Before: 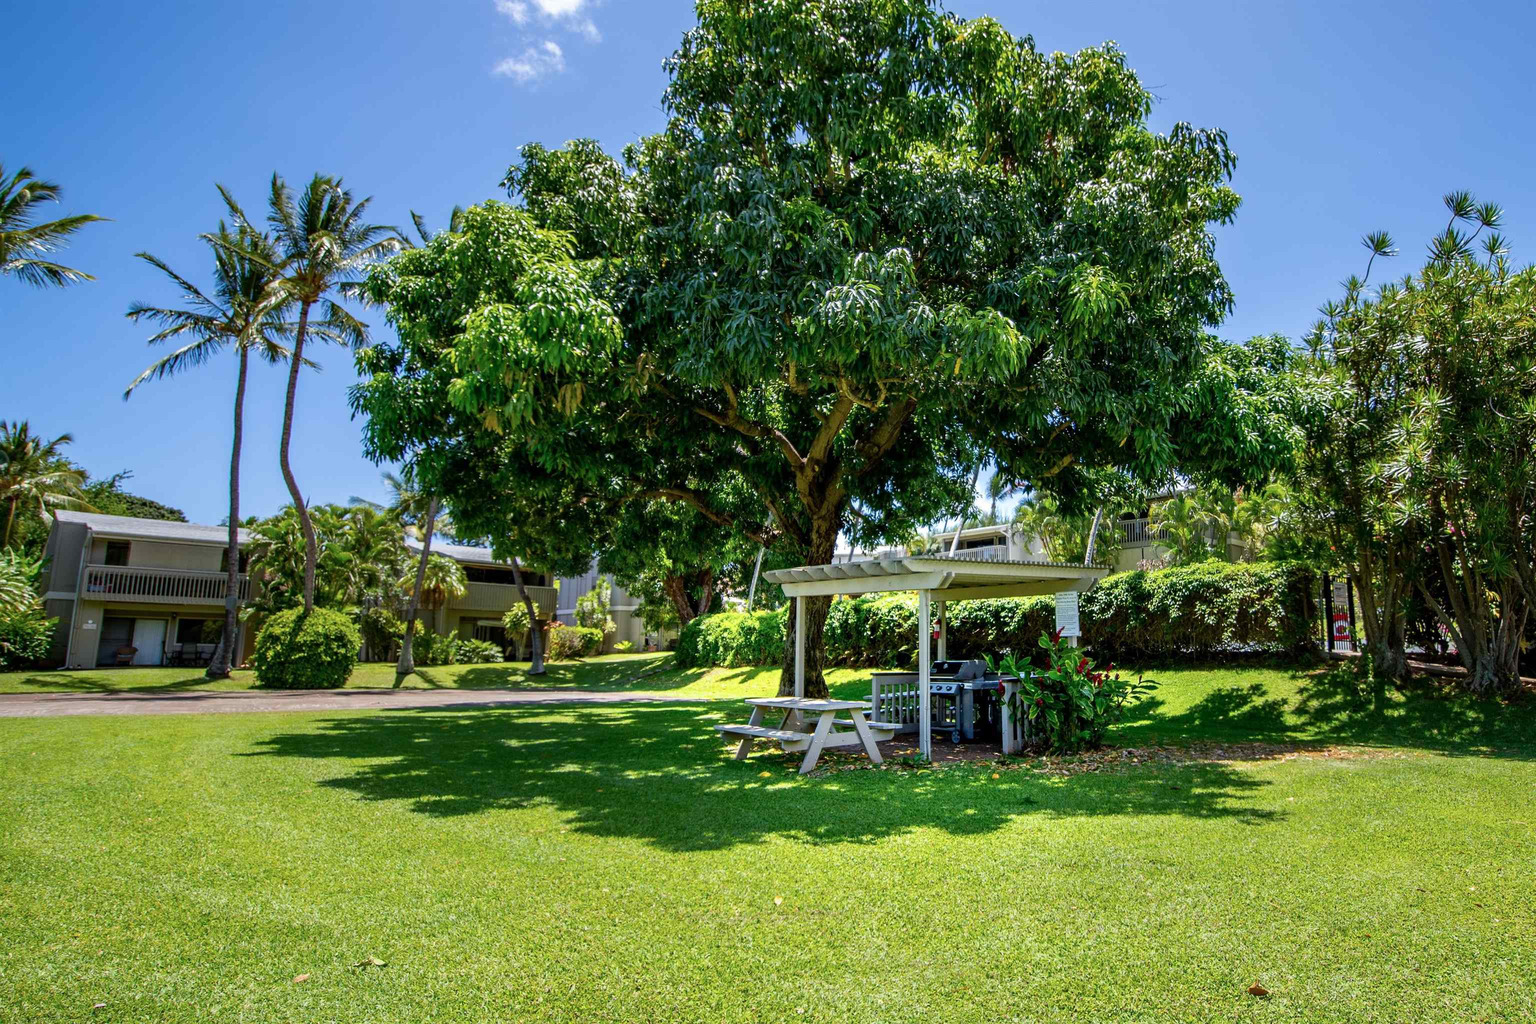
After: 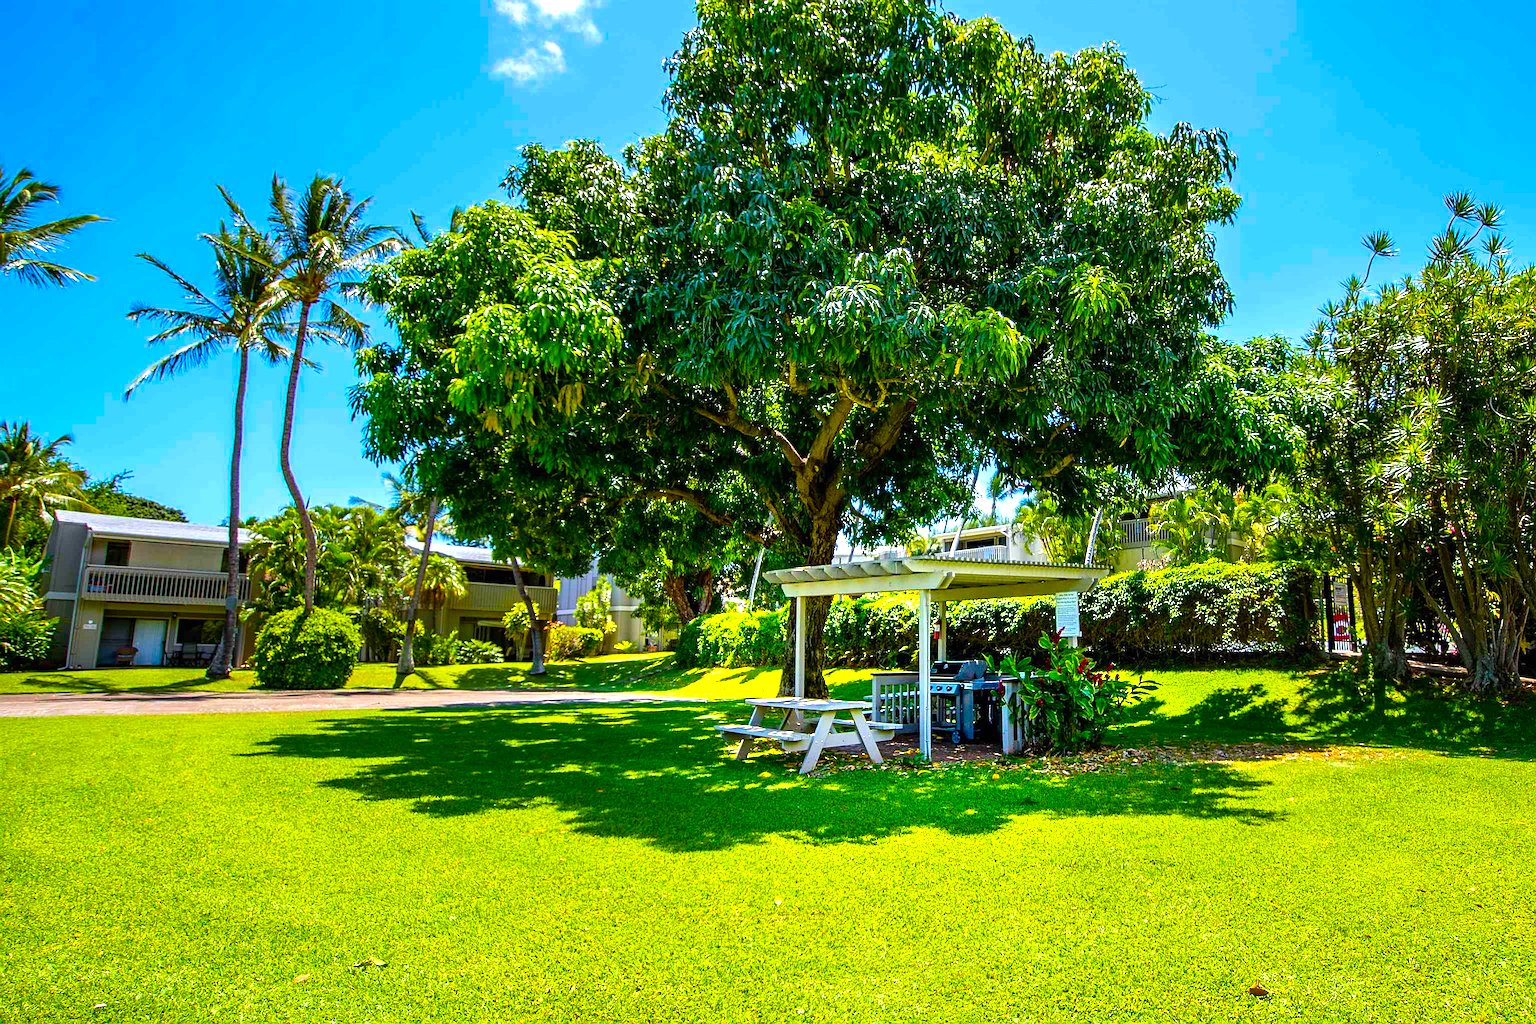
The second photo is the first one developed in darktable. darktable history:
color zones: mix 100.07%
exposure: black level correction 0, exposure 0.695 EV, compensate highlight preservation false
sharpen: on, module defaults
color balance rgb: shadows lift › luminance -19.782%, linear chroma grading › global chroma 14.682%, perceptual saturation grading › global saturation 30.261%, global vibrance 39.167%
